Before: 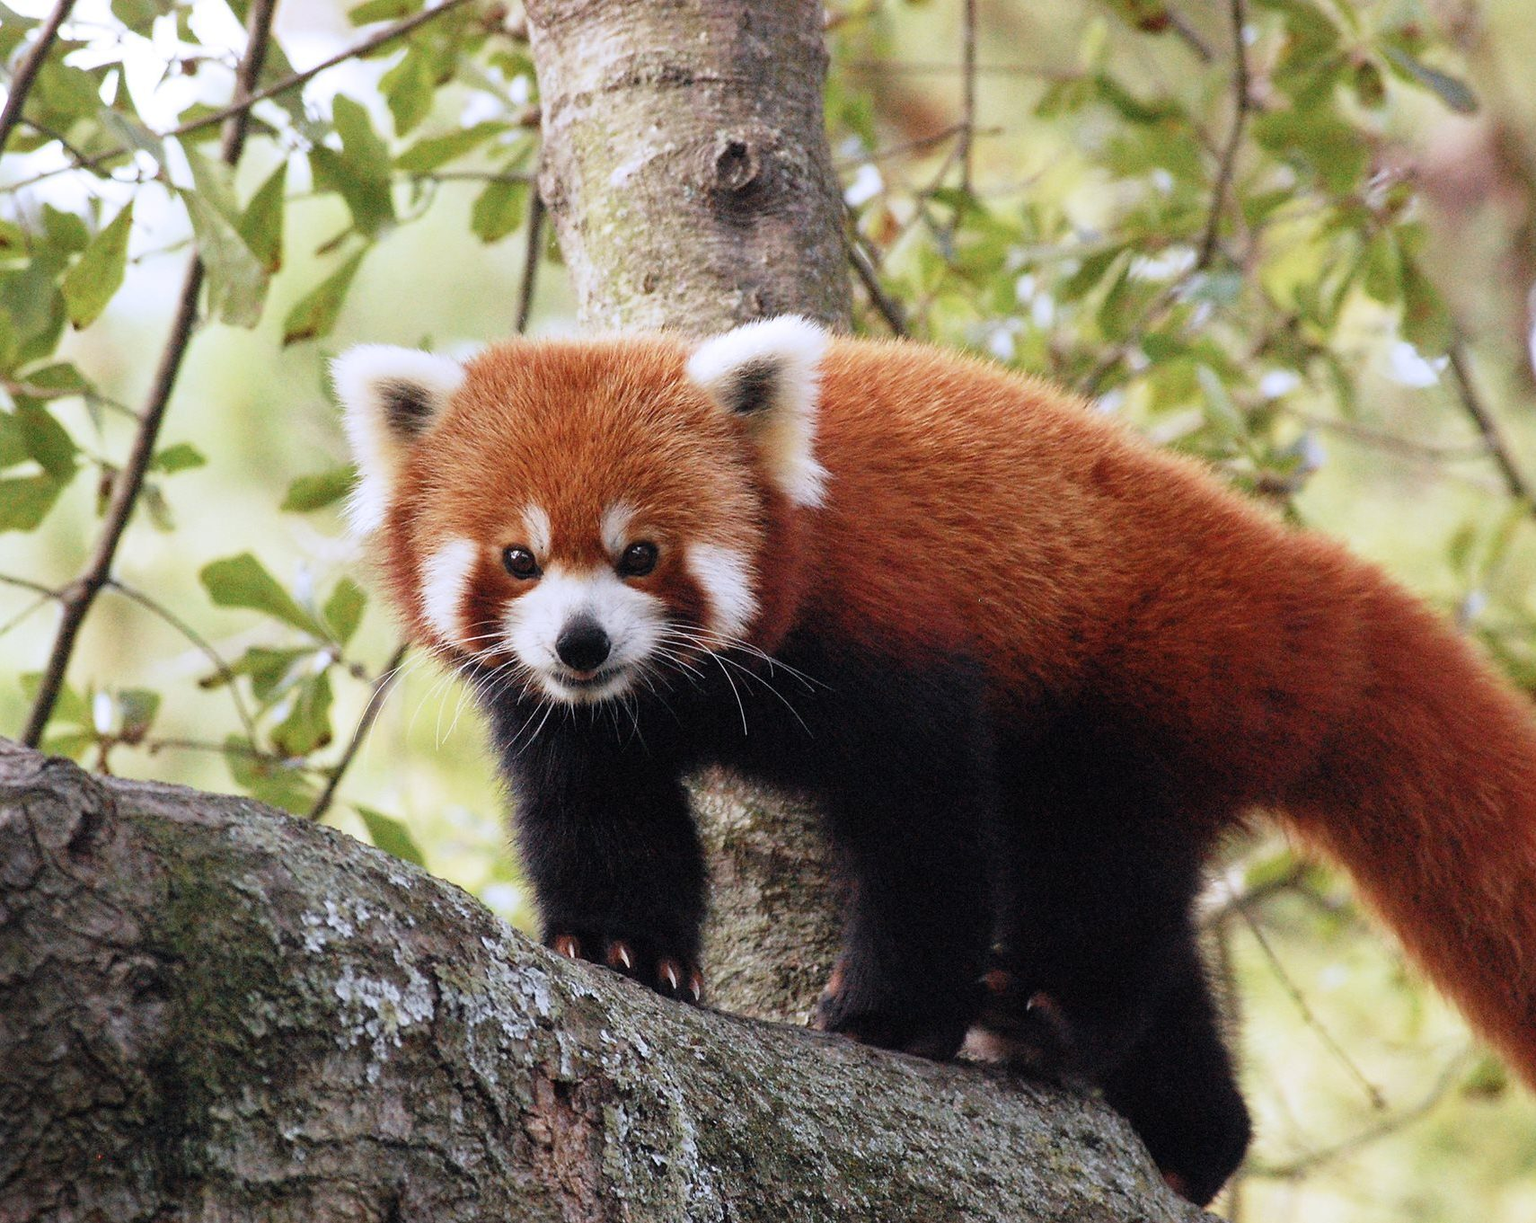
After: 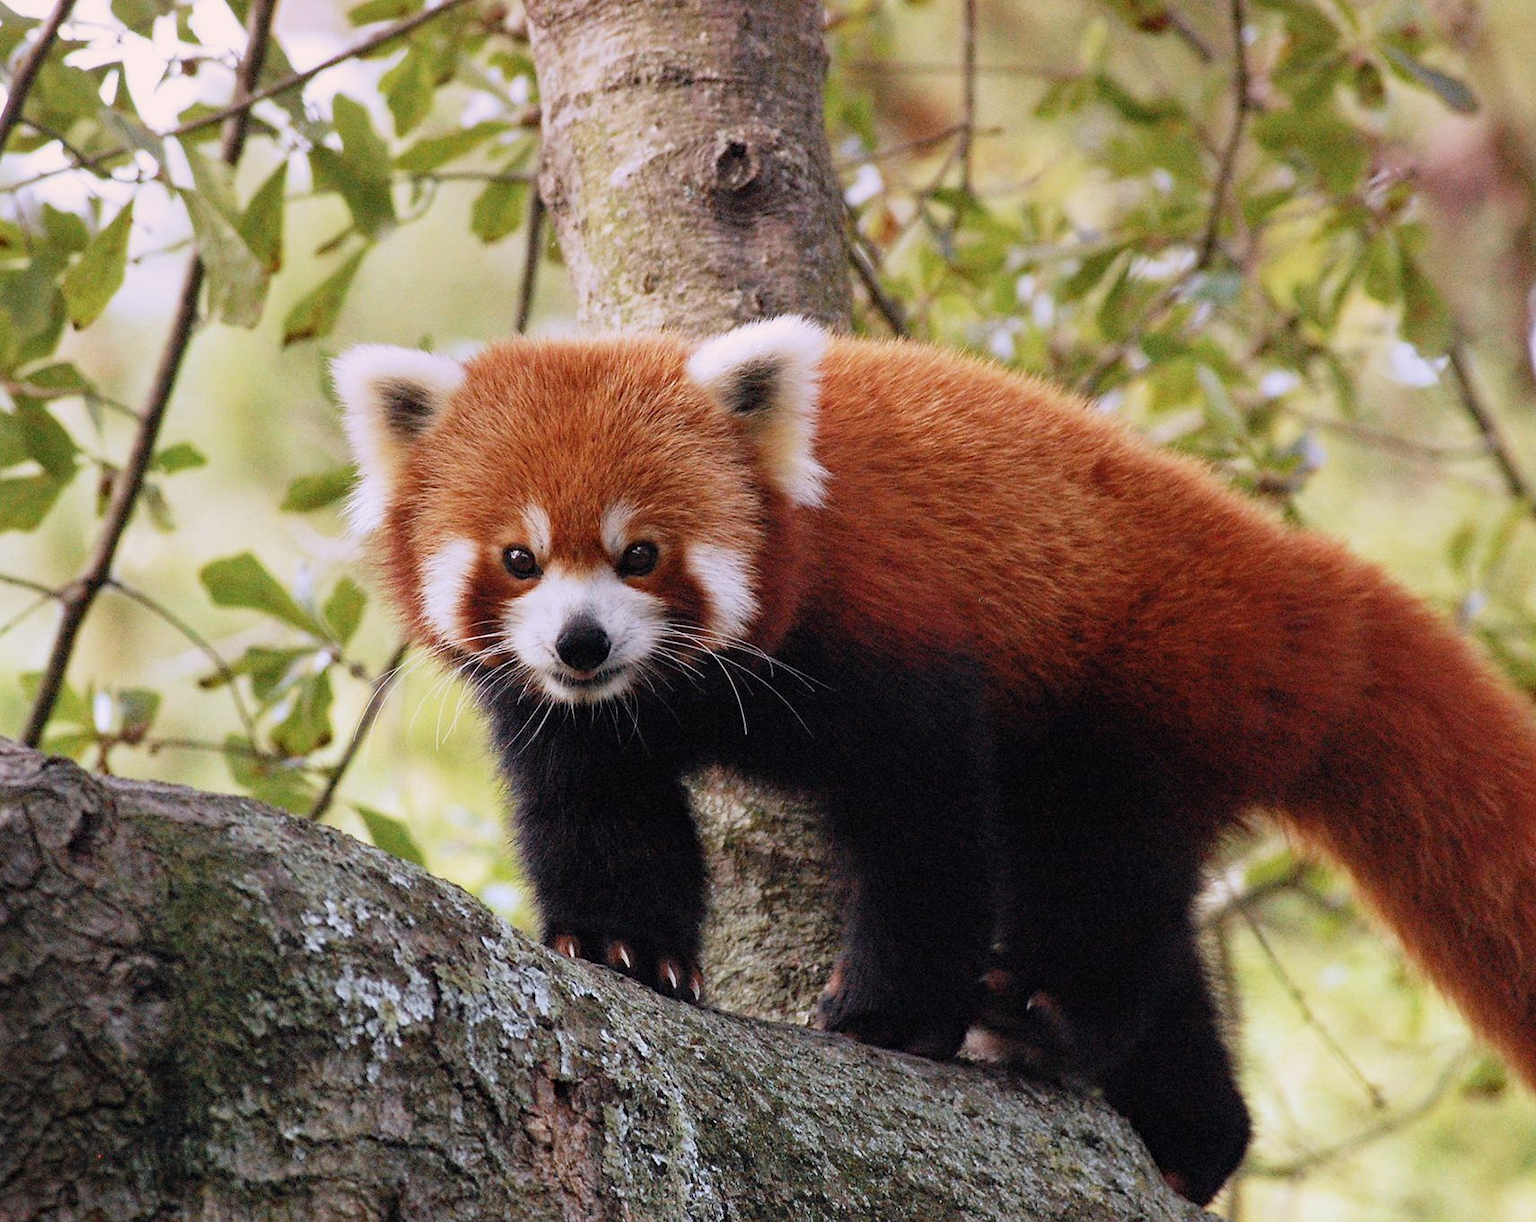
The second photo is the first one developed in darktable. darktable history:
haze removal: compatibility mode true, adaptive false
graduated density: density 0.38 EV, hardness 21%, rotation -6.11°, saturation 32%
